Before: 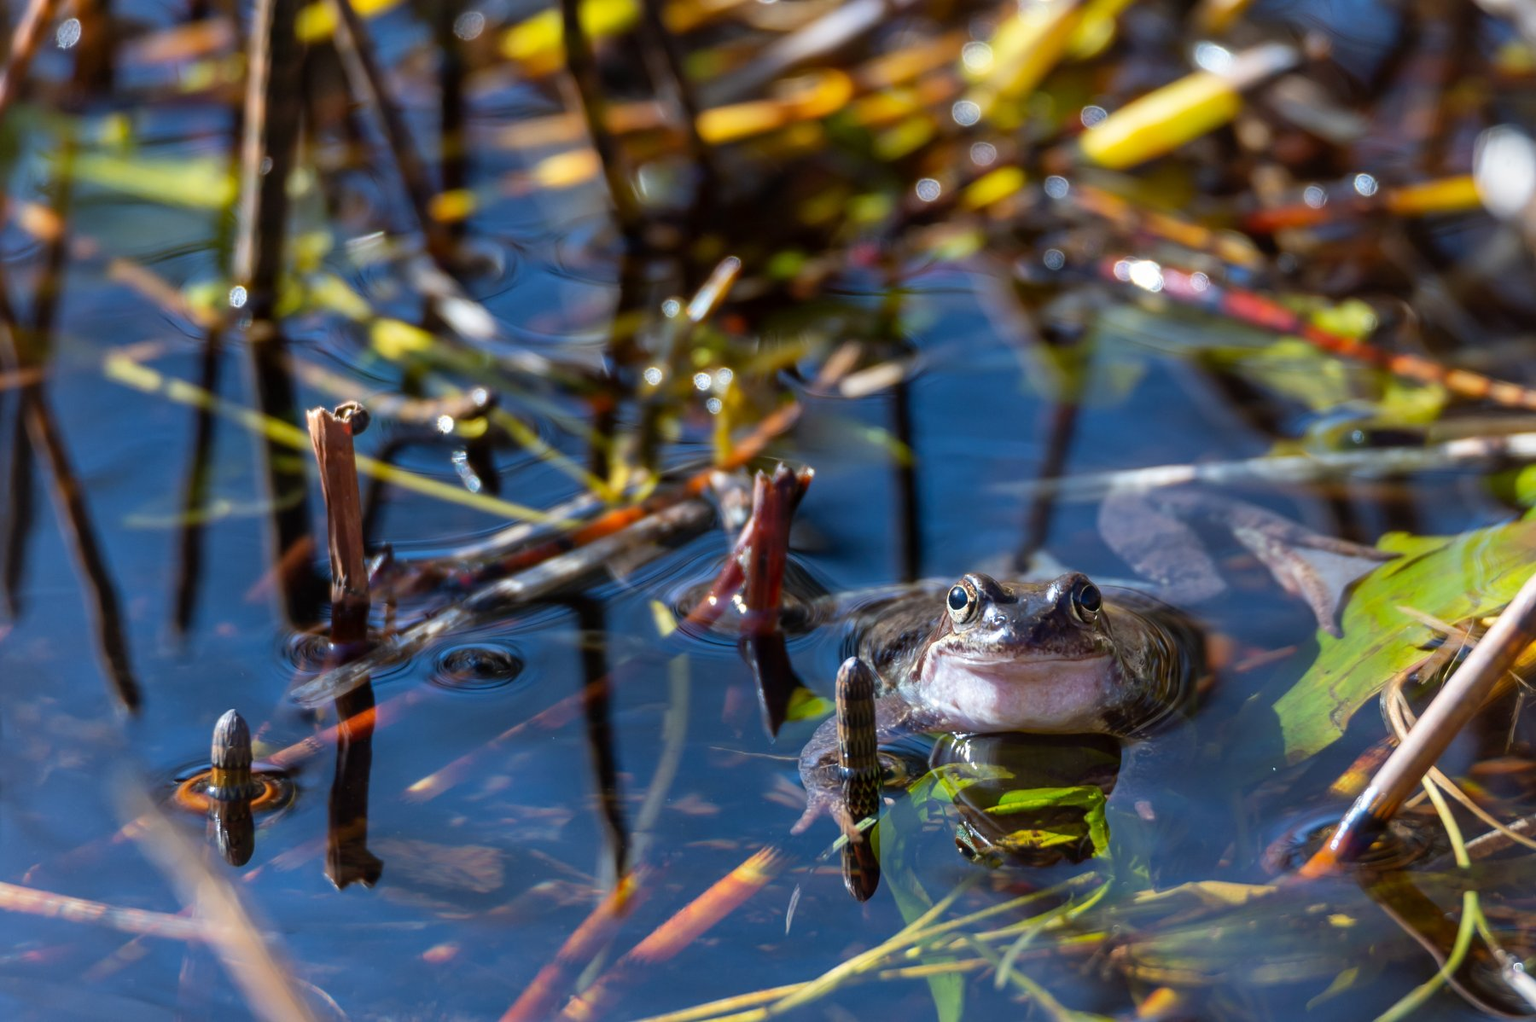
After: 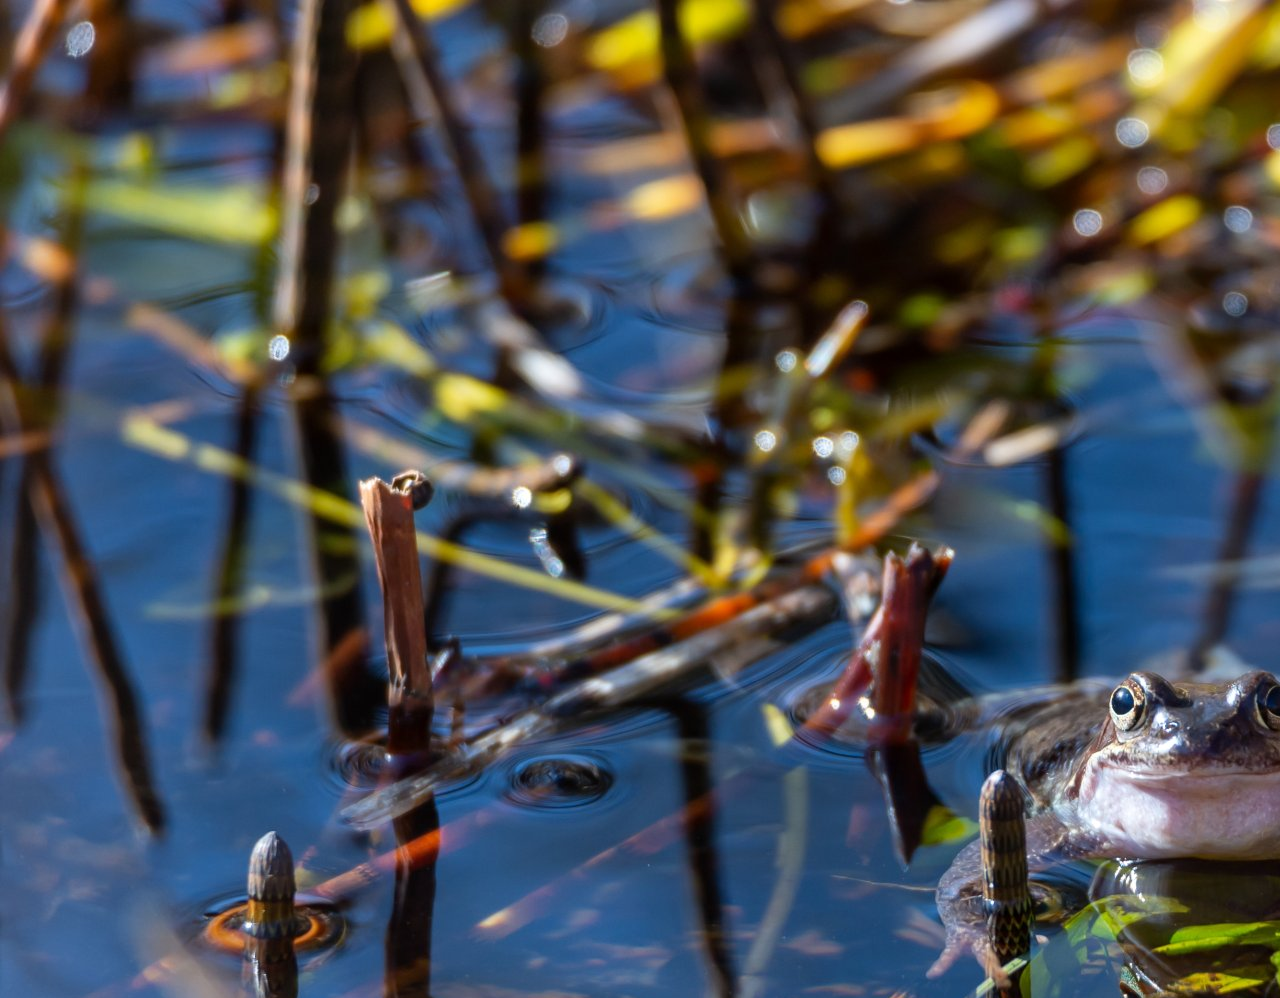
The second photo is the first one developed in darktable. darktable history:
crop: right 28.885%, bottom 16.626%
tone equalizer: on, module defaults
